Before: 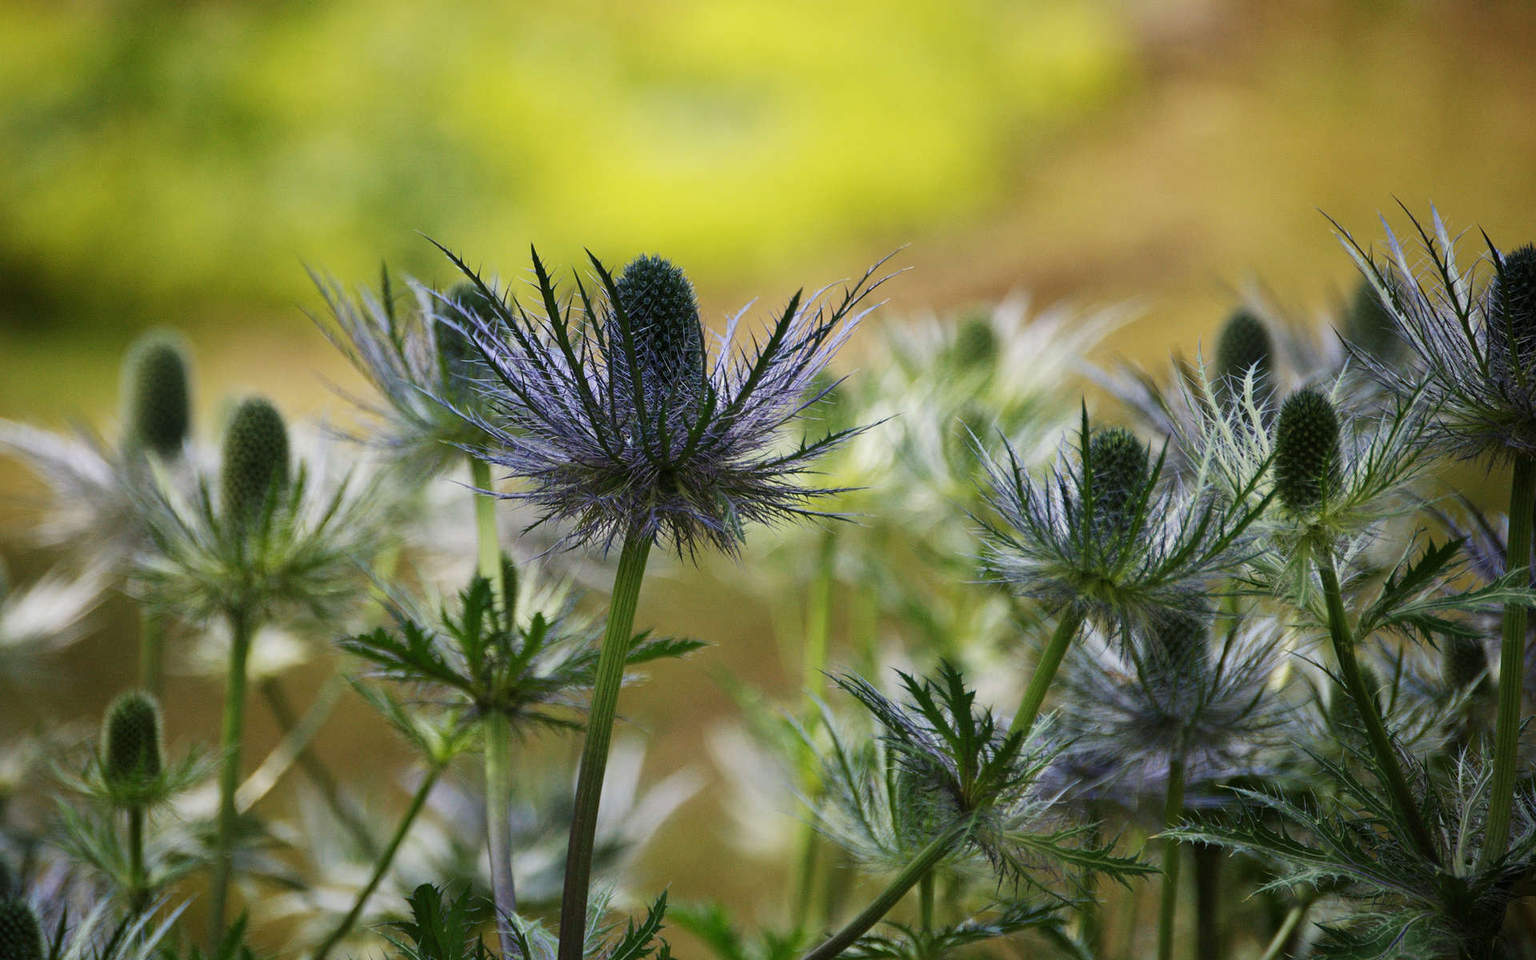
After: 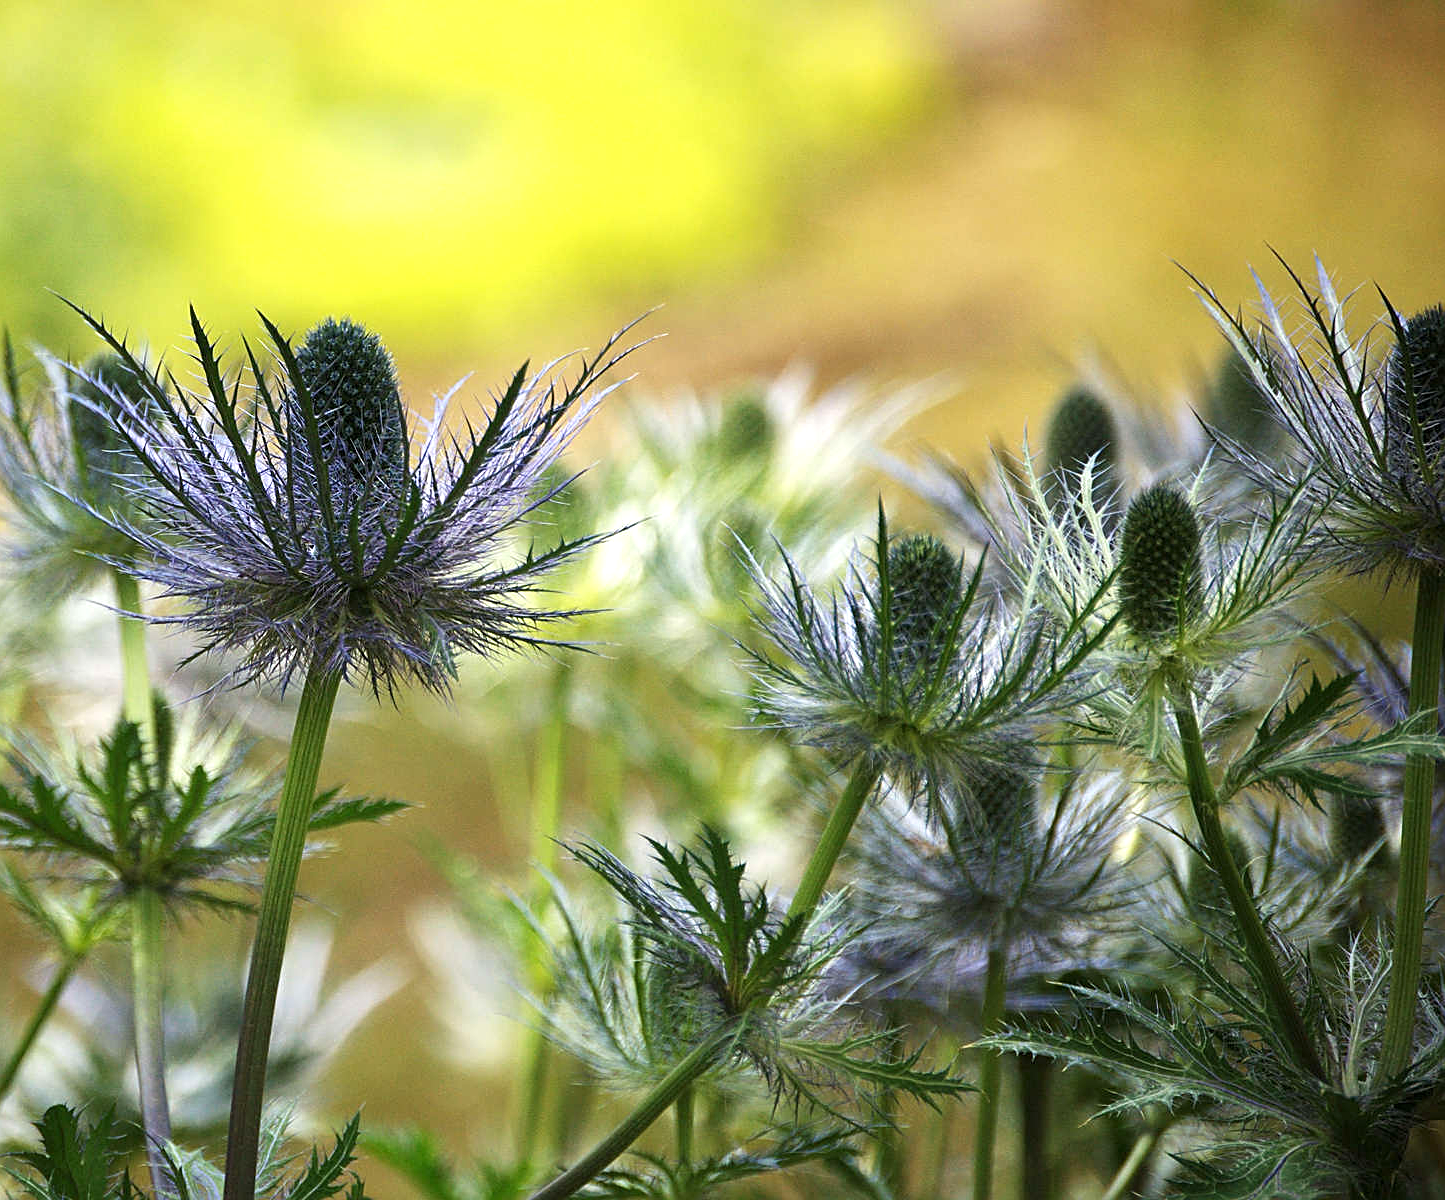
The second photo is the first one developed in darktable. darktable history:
exposure: exposure 0.698 EV, compensate highlight preservation false
crop and rotate: left 24.738%
sharpen: on, module defaults
